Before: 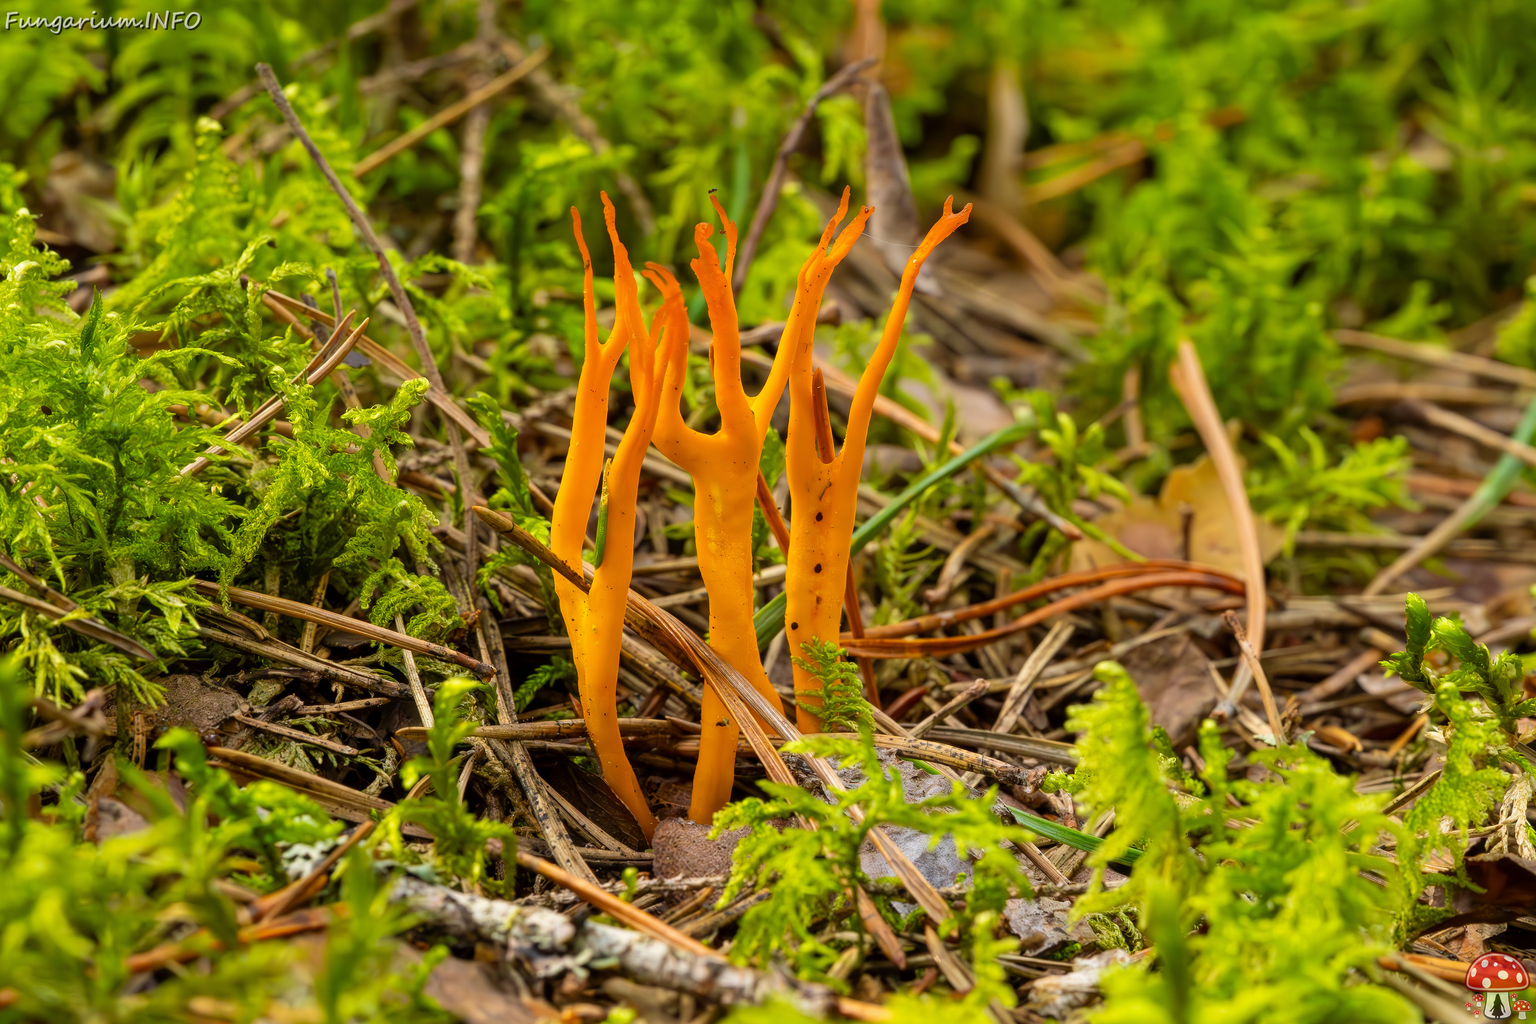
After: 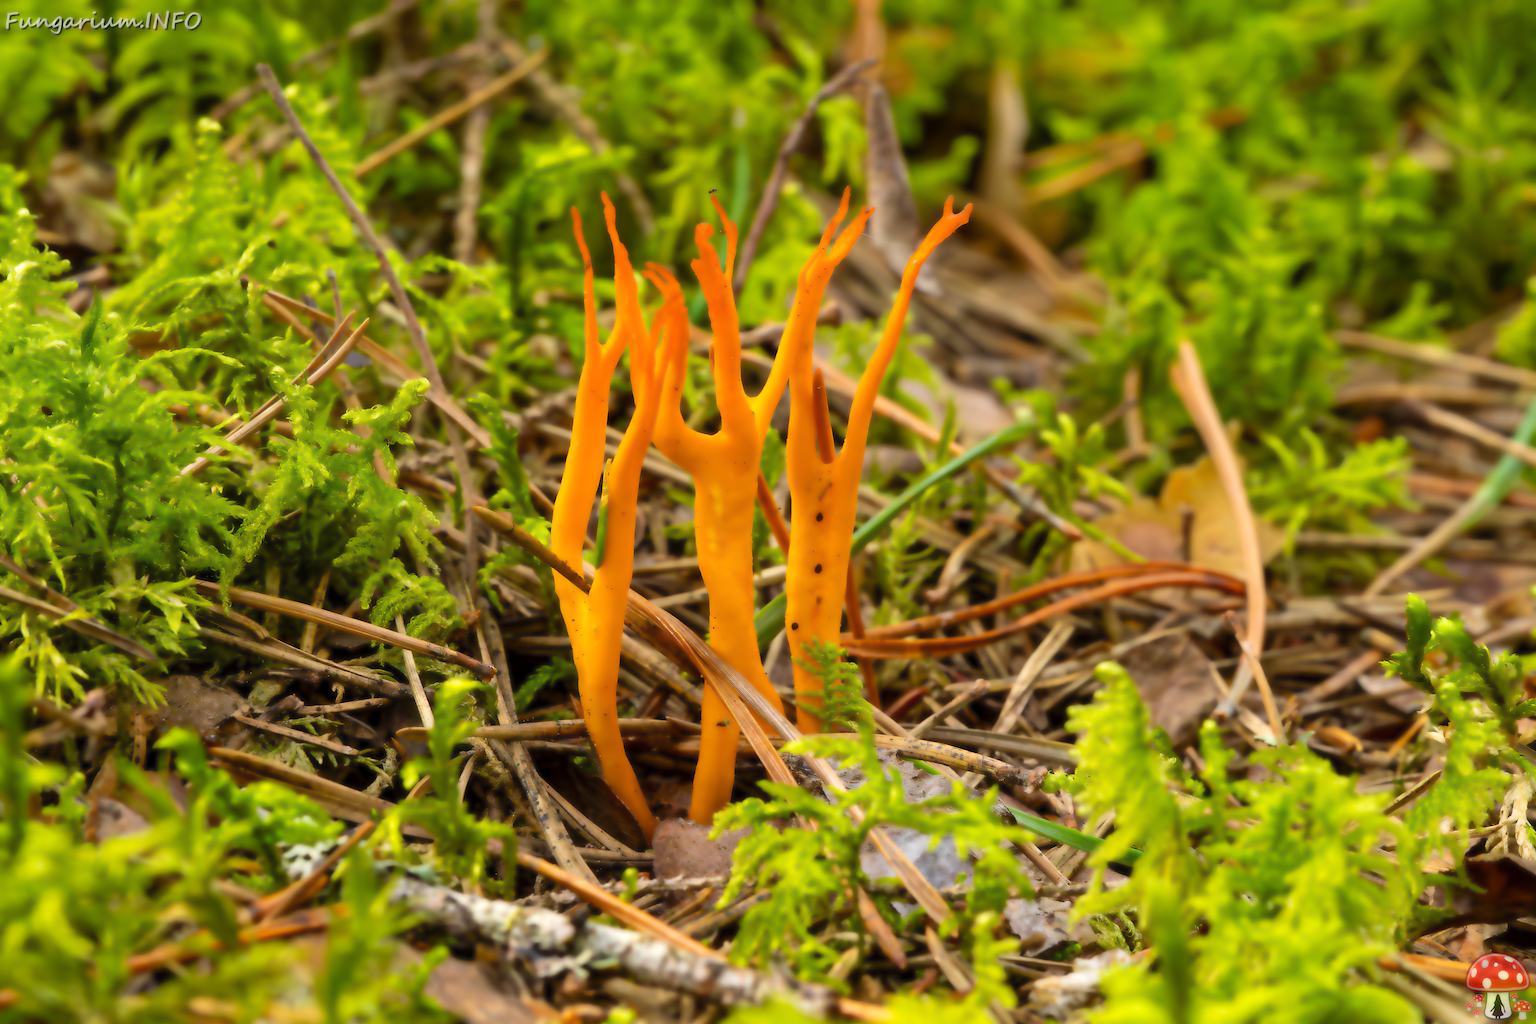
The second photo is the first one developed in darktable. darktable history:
lowpass: radius 4, soften with bilateral filter, unbound 0
exposure: exposure 0.197 EV, compensate highlight preservation false
